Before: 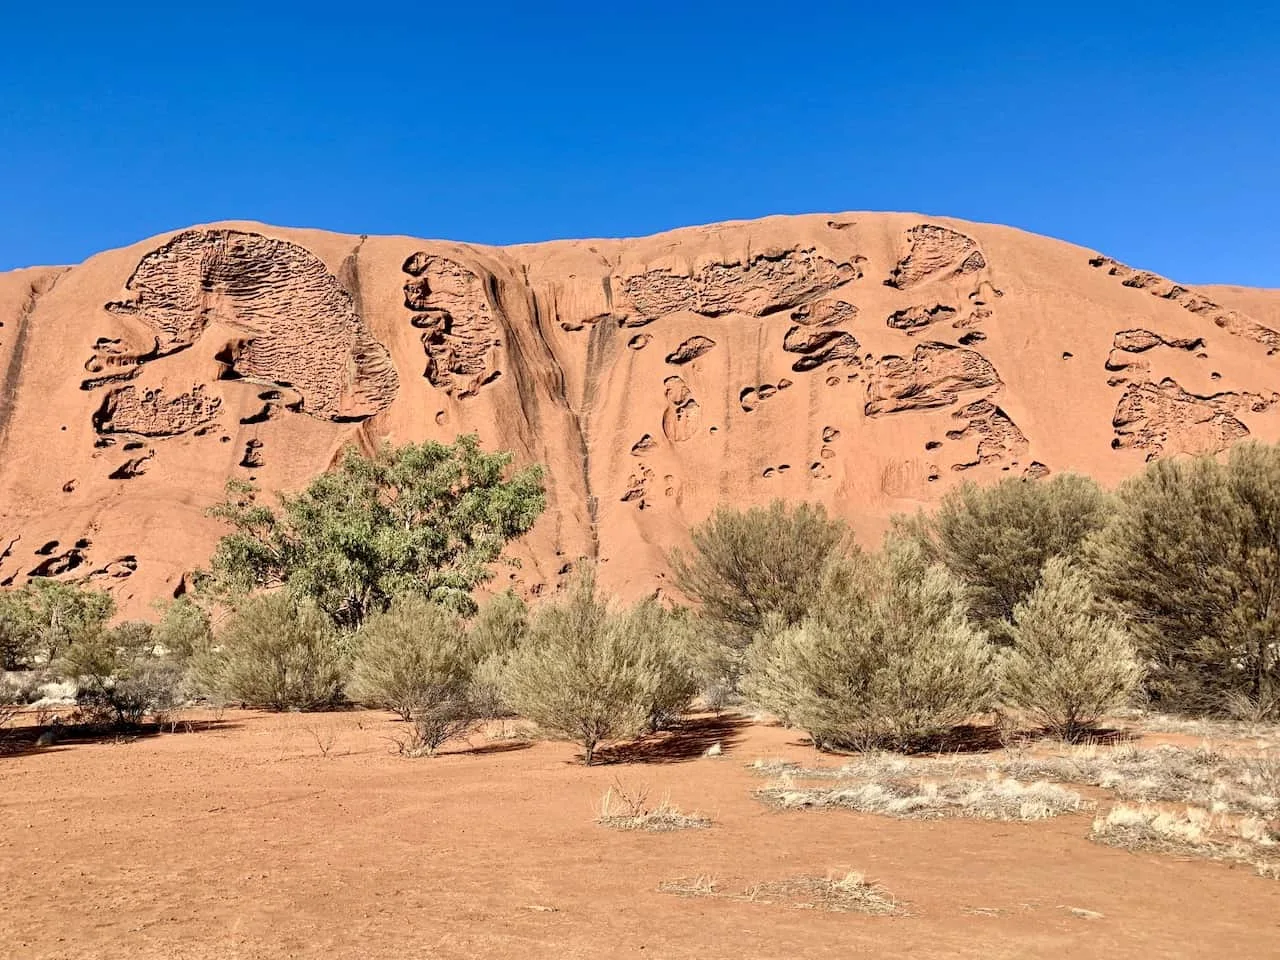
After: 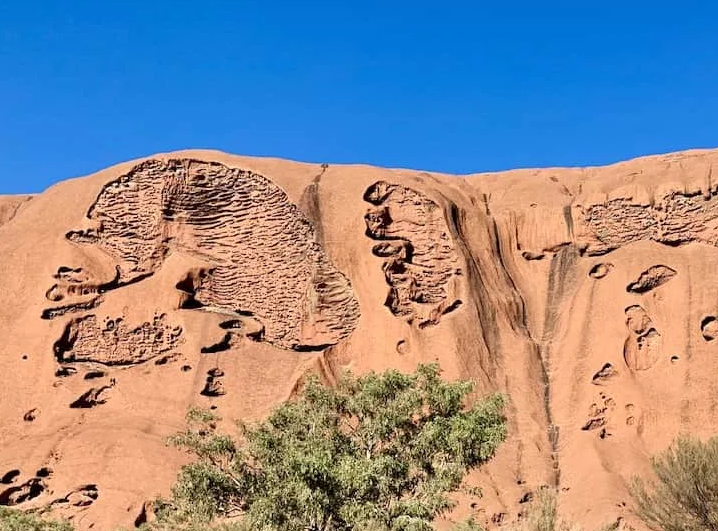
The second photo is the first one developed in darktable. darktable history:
crop and rotate: left 3.055%, top 7.445%, right 40.812%, bottom 37.149%
